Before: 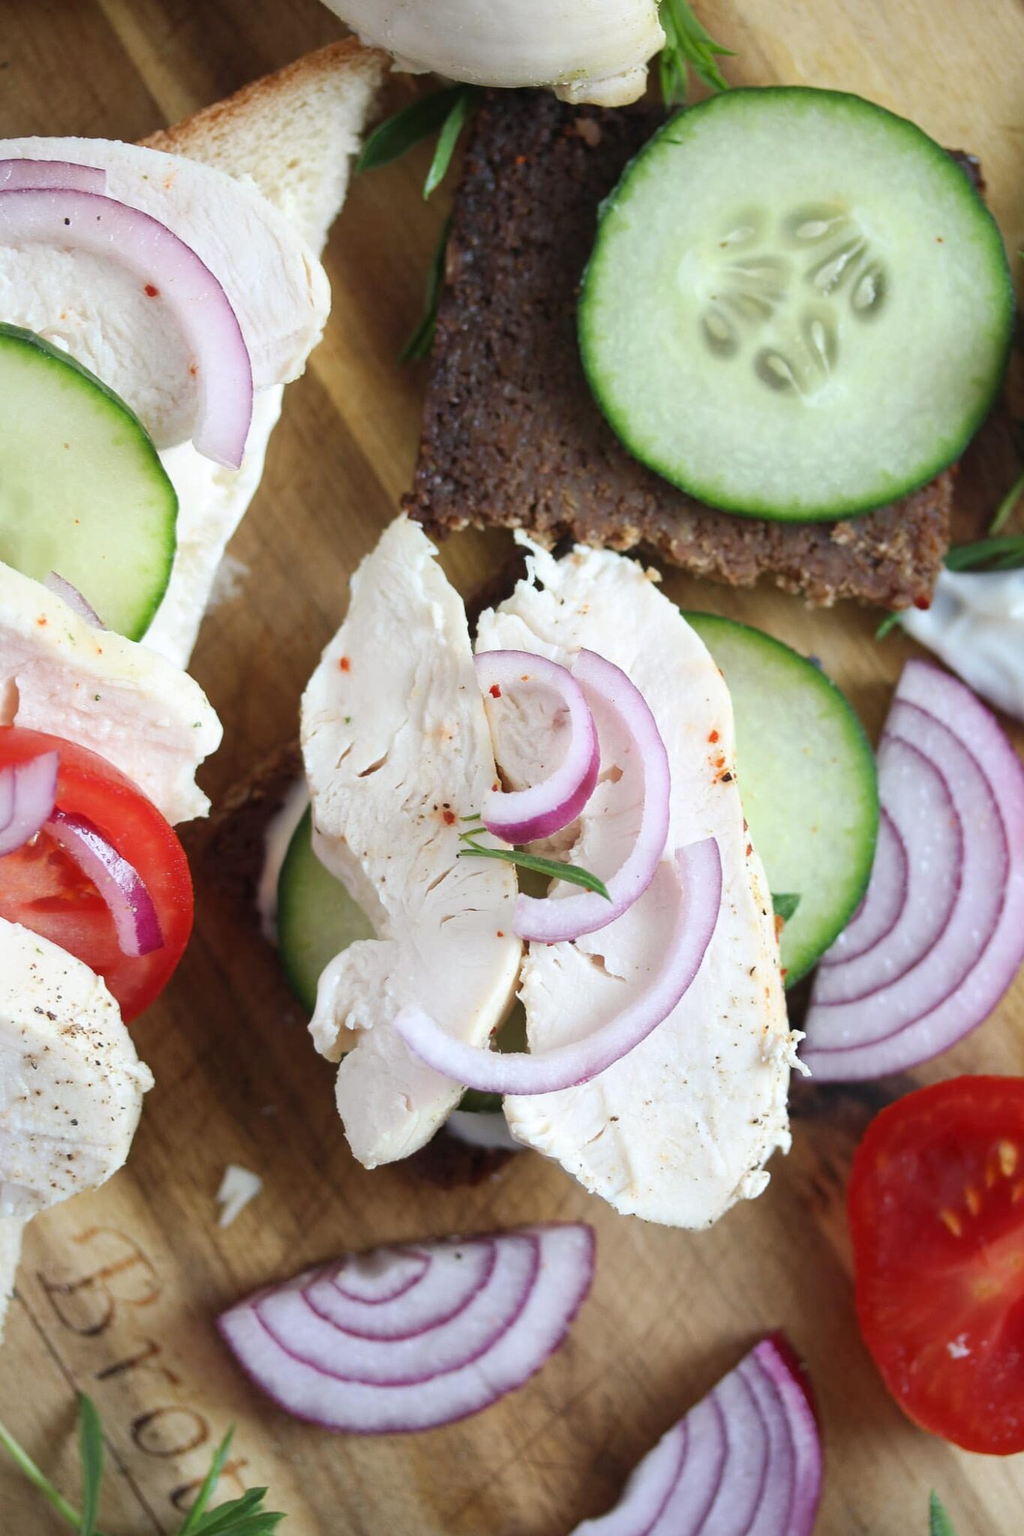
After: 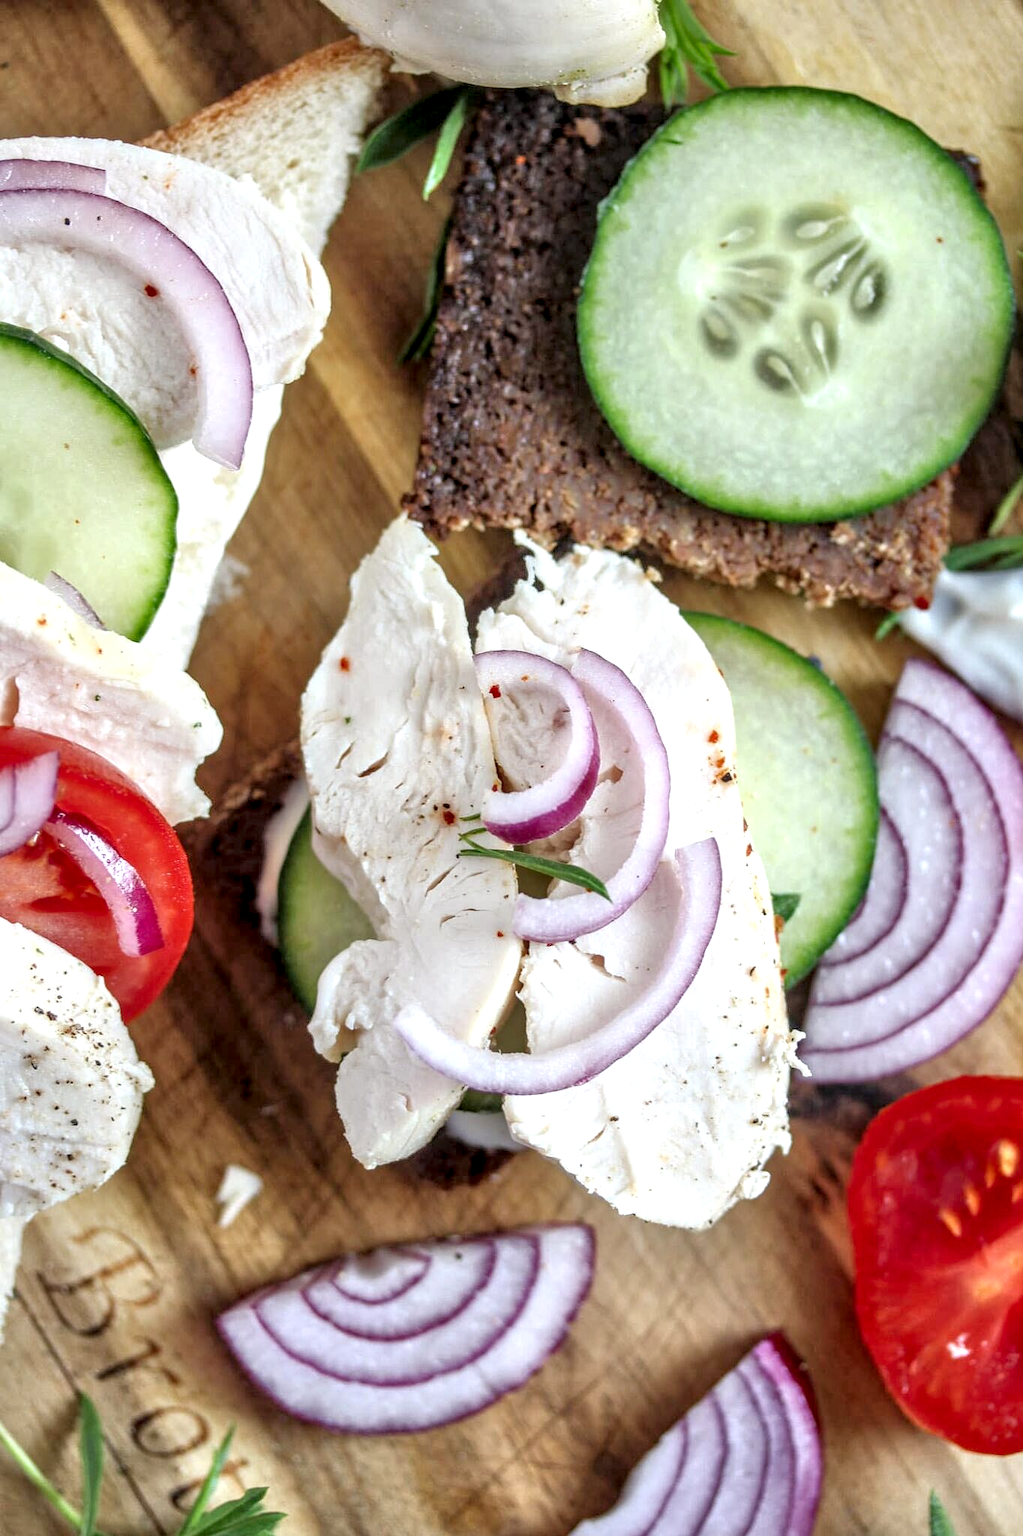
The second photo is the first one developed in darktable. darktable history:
local contrast: highlights 0%, shadows 0%, detail 182%
tone equalizer: -7 EV 0.15 EV, -6 EV 0.6 EV, -5 EV 1.15 EV, -4 EV 1.33 EV, -3 EV 1.15 EV, -2 EV 0.6 EV, -1 EV 0.15 EV, mask exposure compensation -0.5 EV
